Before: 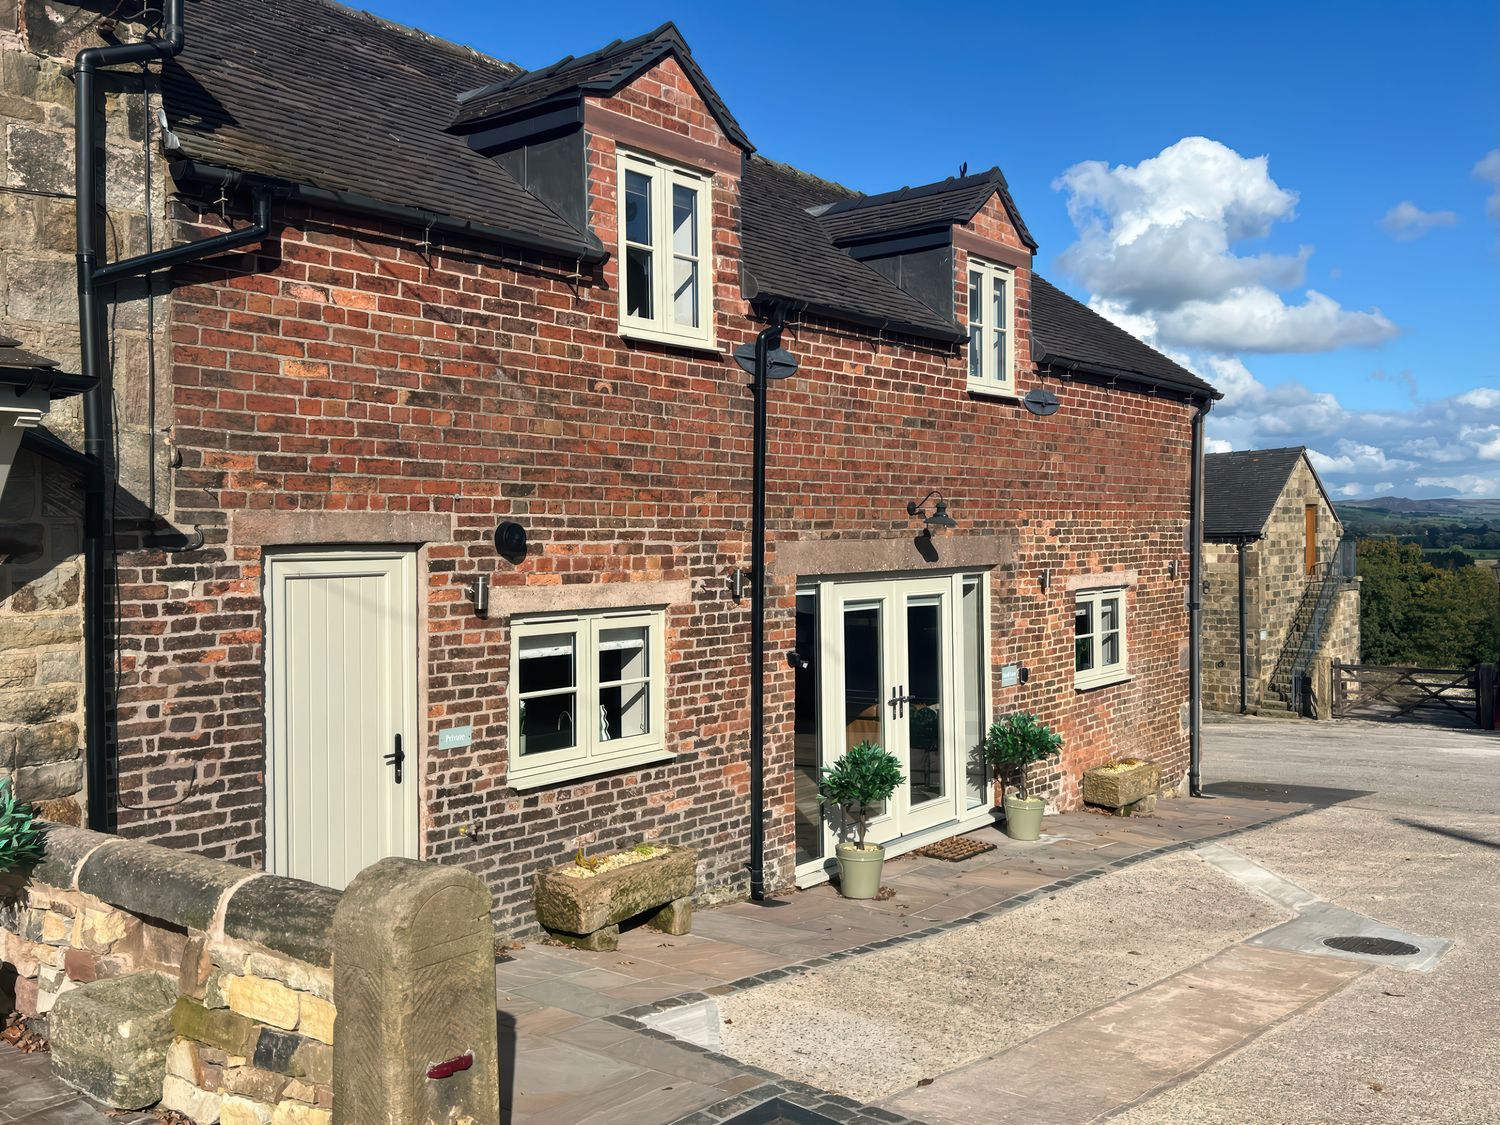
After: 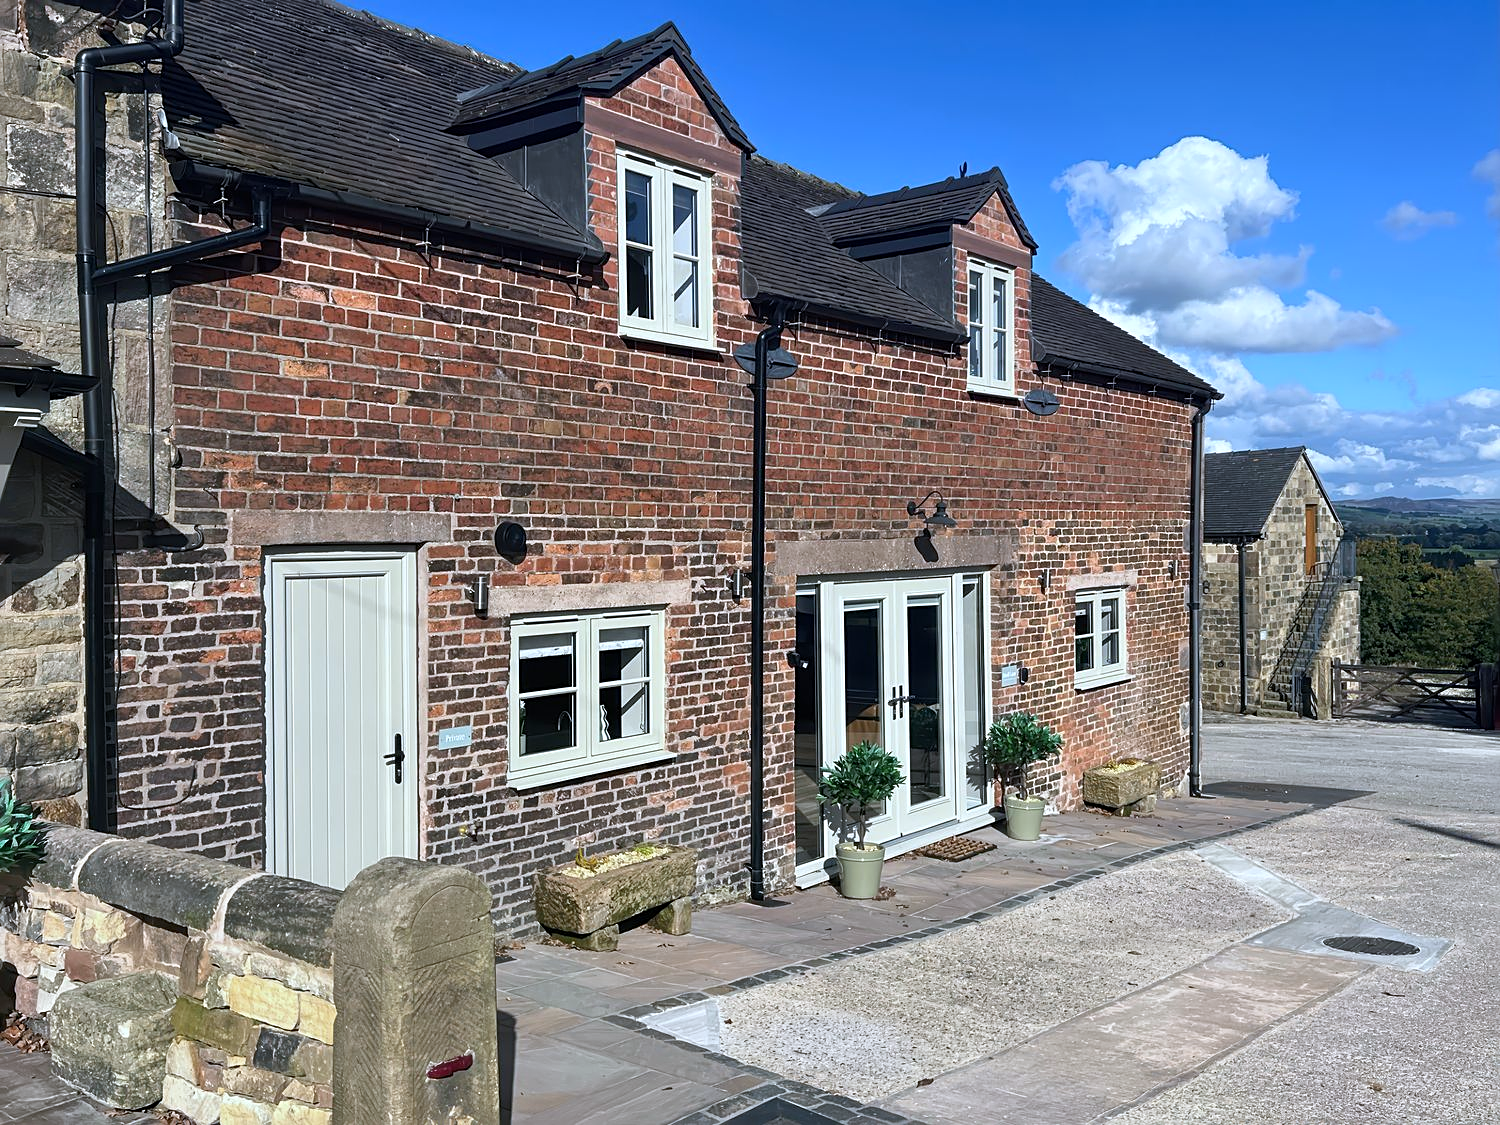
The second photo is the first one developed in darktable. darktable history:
sharpen: on, module defaults
white balance: red 0.926, green 1.003, blue 1.133
